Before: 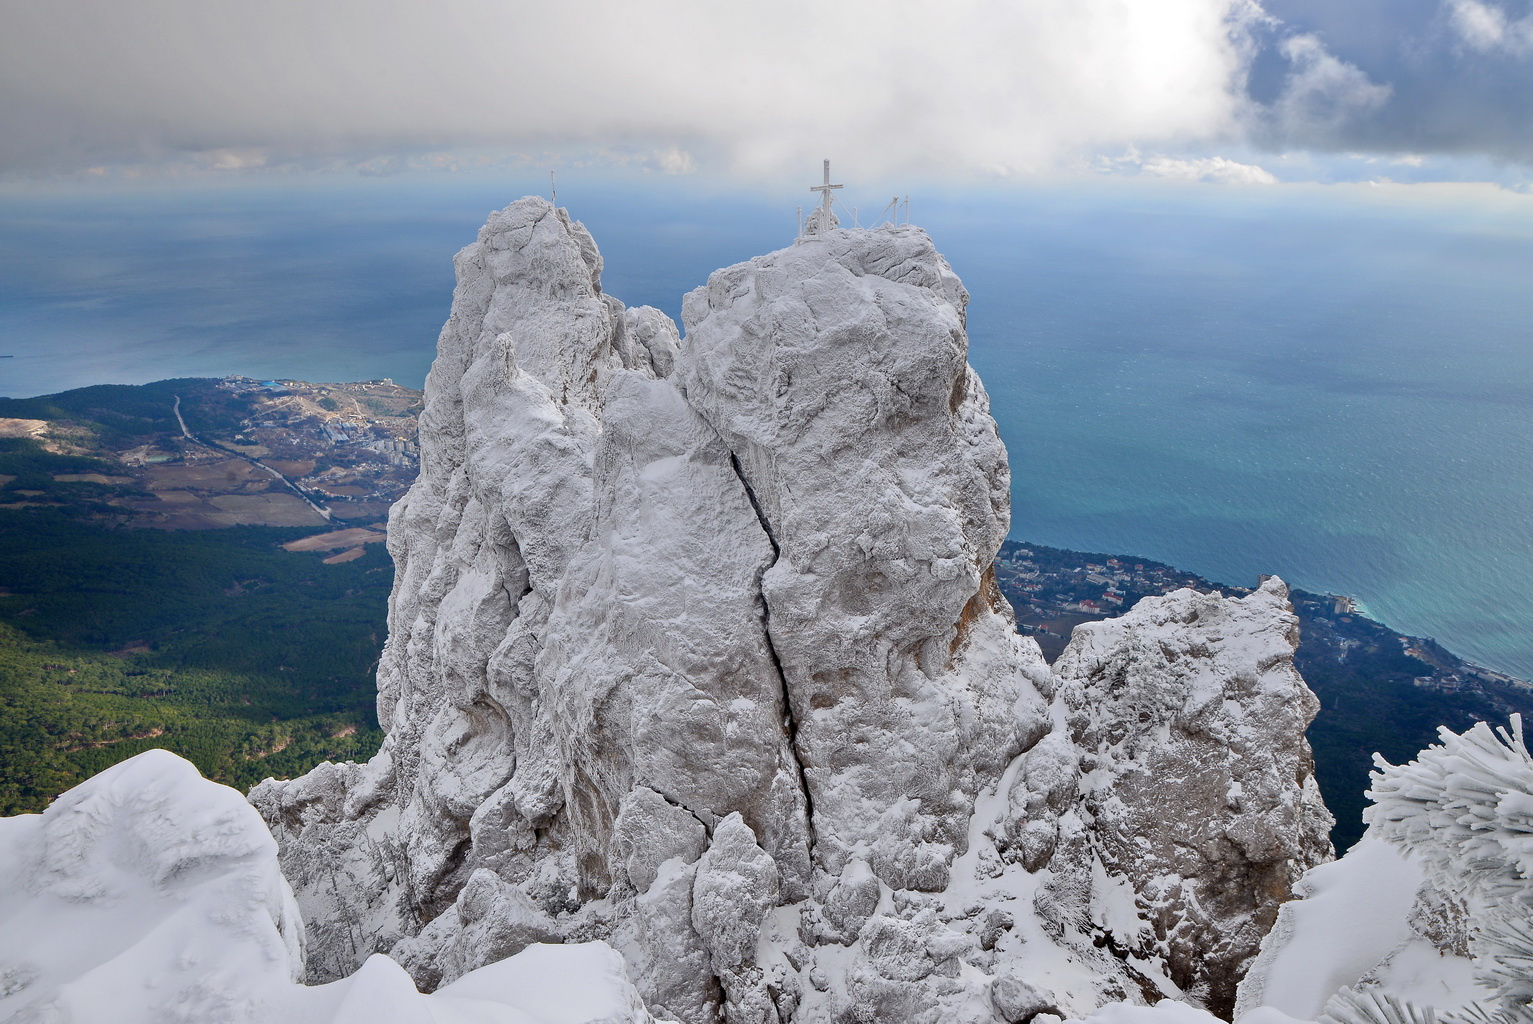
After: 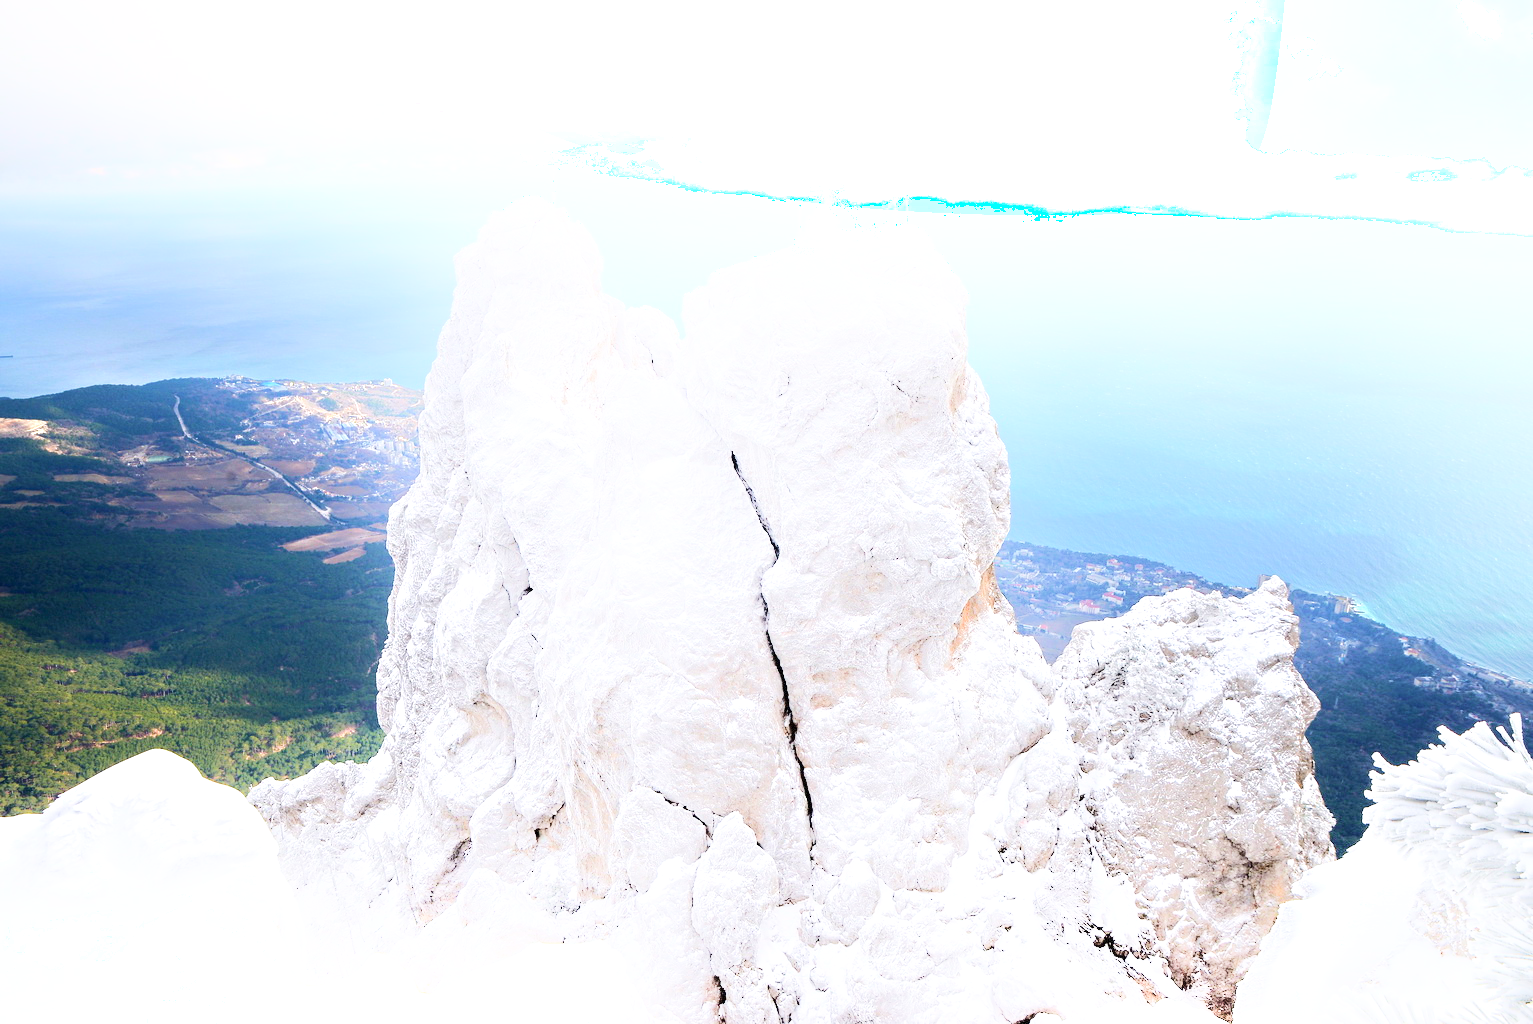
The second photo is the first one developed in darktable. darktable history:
velvia: on, module defaults
exposure: exposure 1.089 EV, compensate highlight preservation false
shadows and highlights: shadows -21.3, highlights 100, soften with gaussian
